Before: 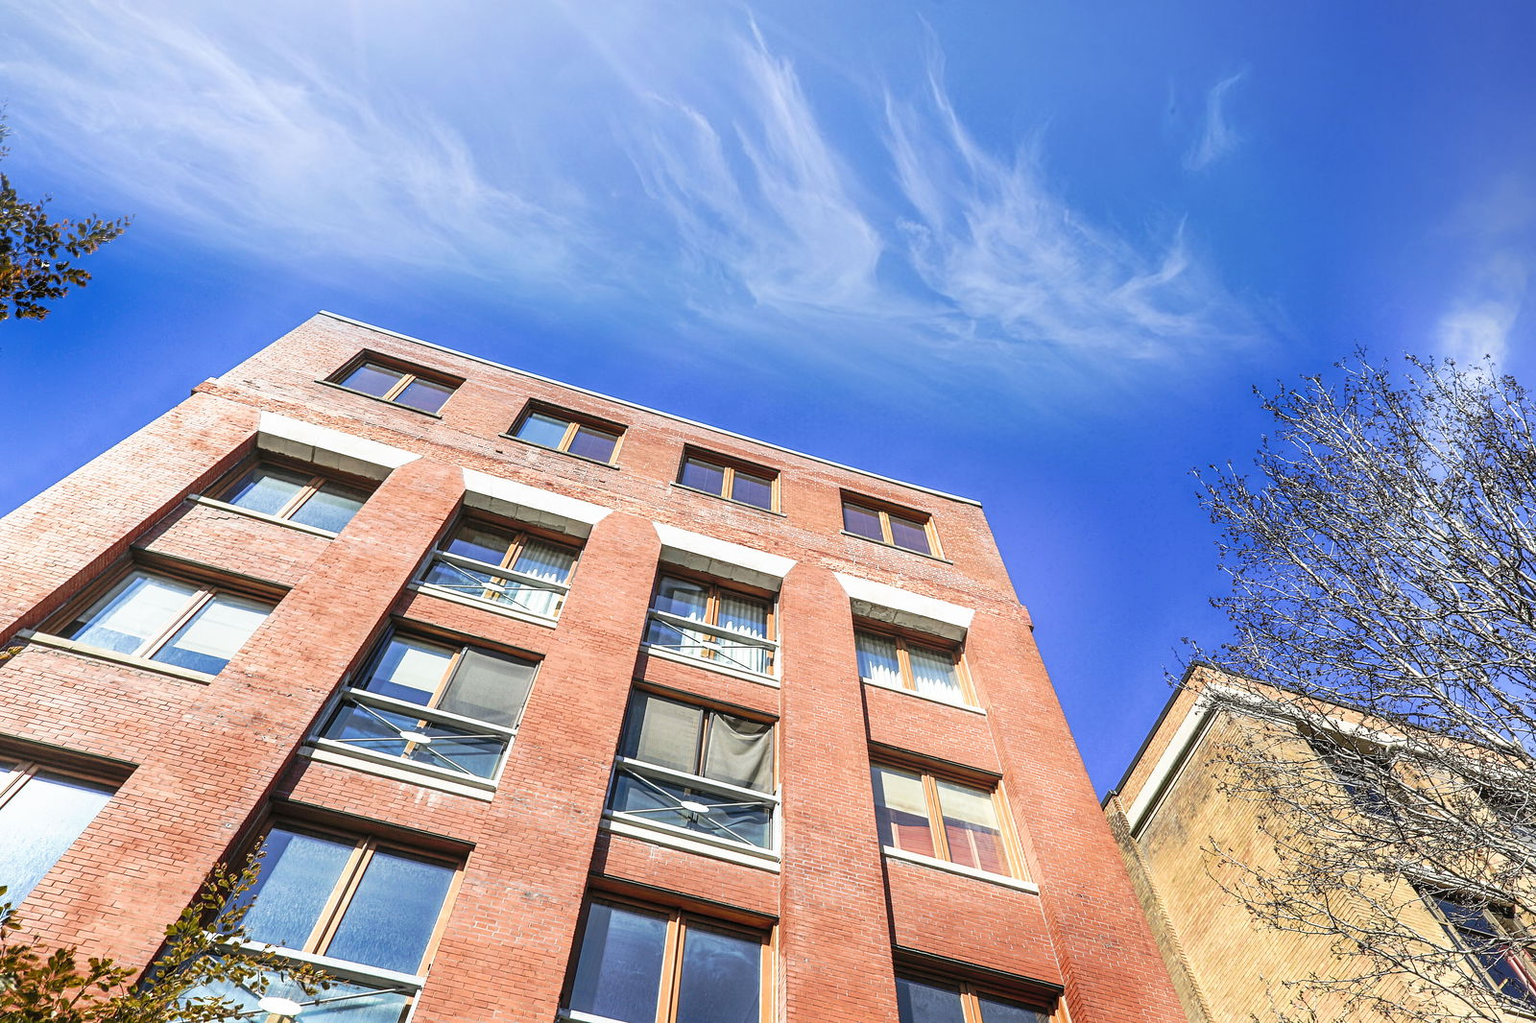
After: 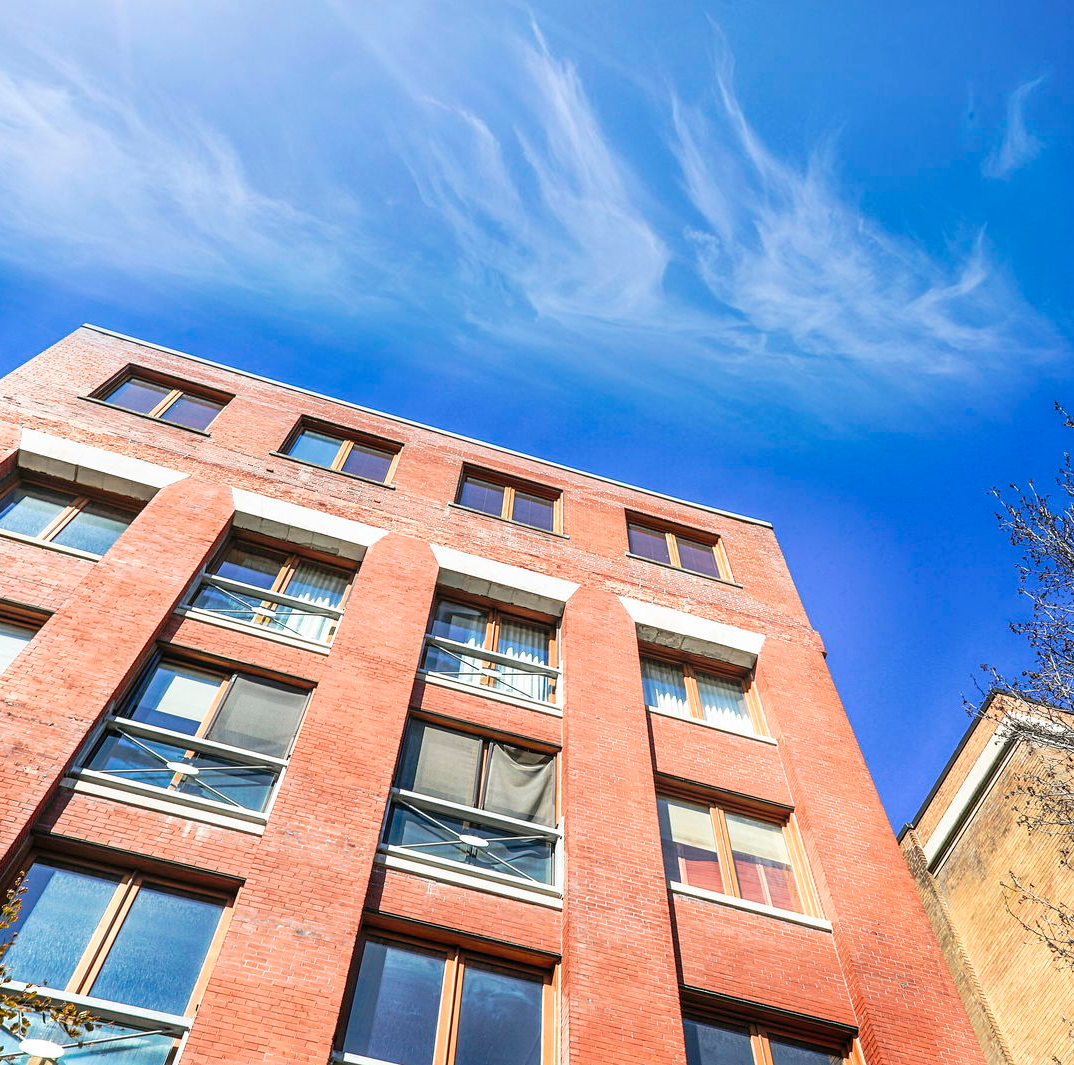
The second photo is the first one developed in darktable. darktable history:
crop and rotate: left 15.656%, right 17.182%
